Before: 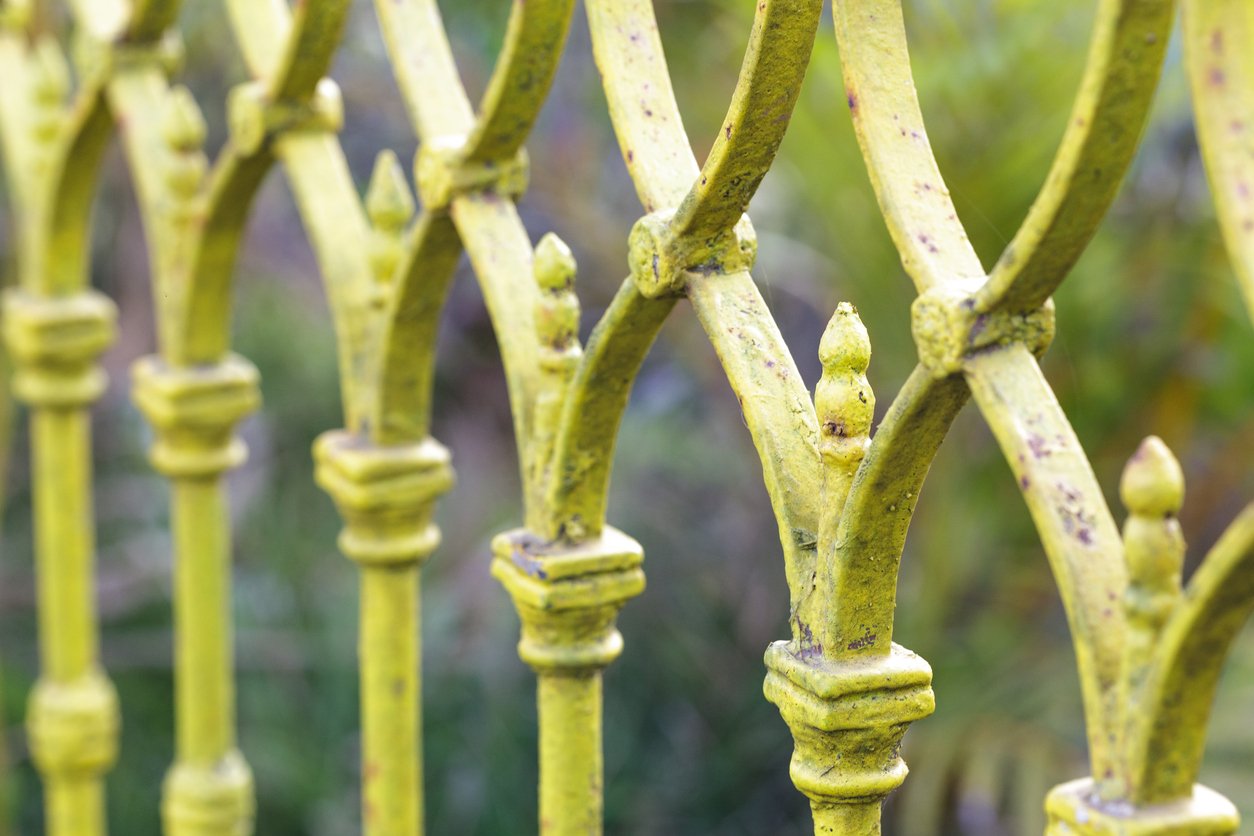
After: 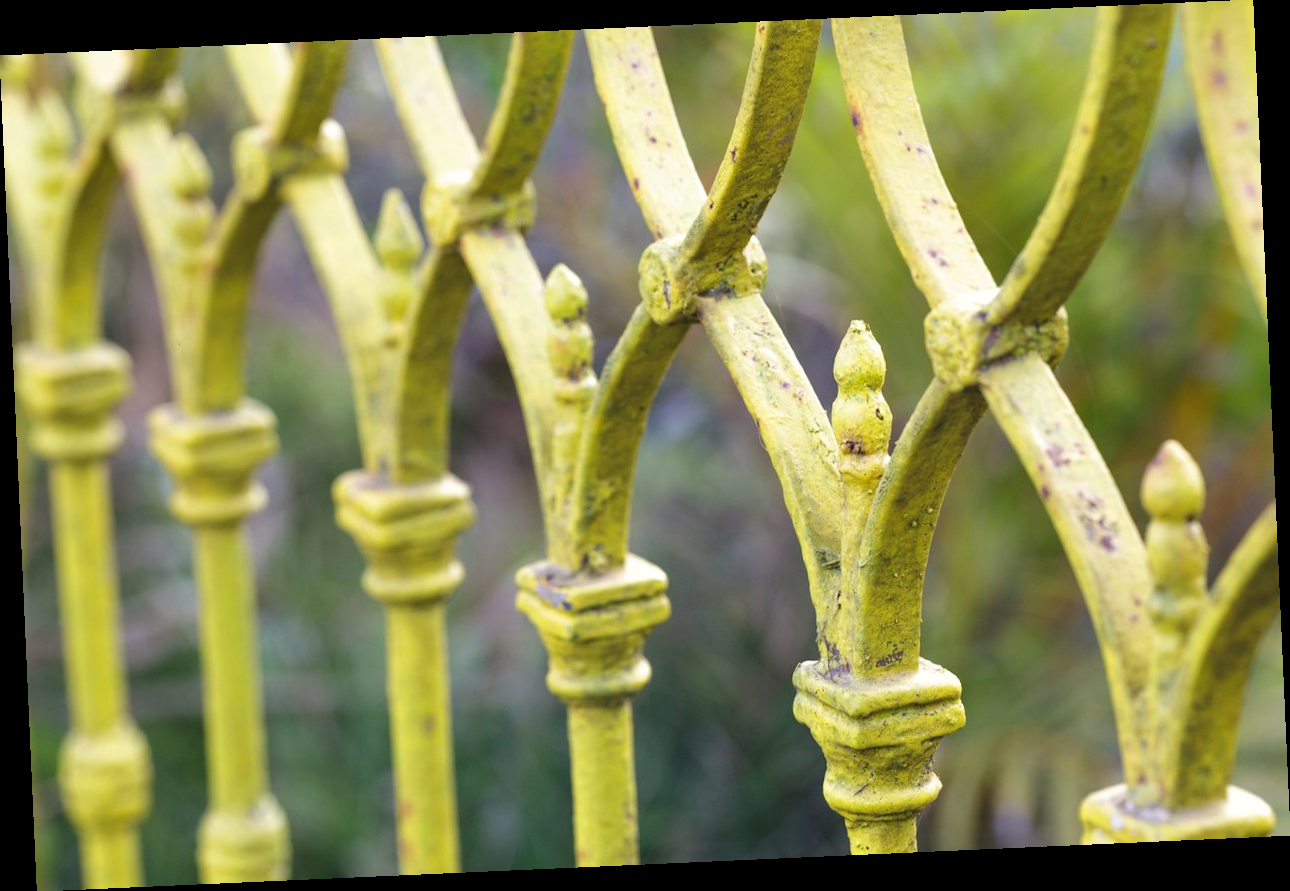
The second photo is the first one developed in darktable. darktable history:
white balance: red 1.009, blue 0.985
rotate and perspective: rotation -2.56°, automatic cropping off
